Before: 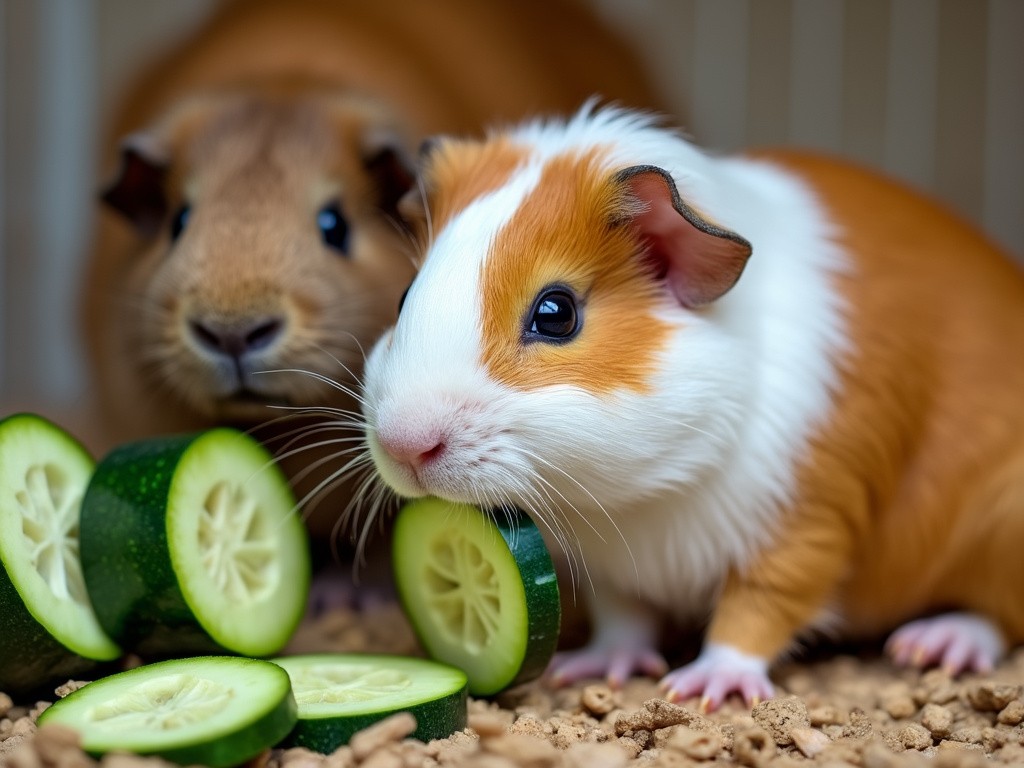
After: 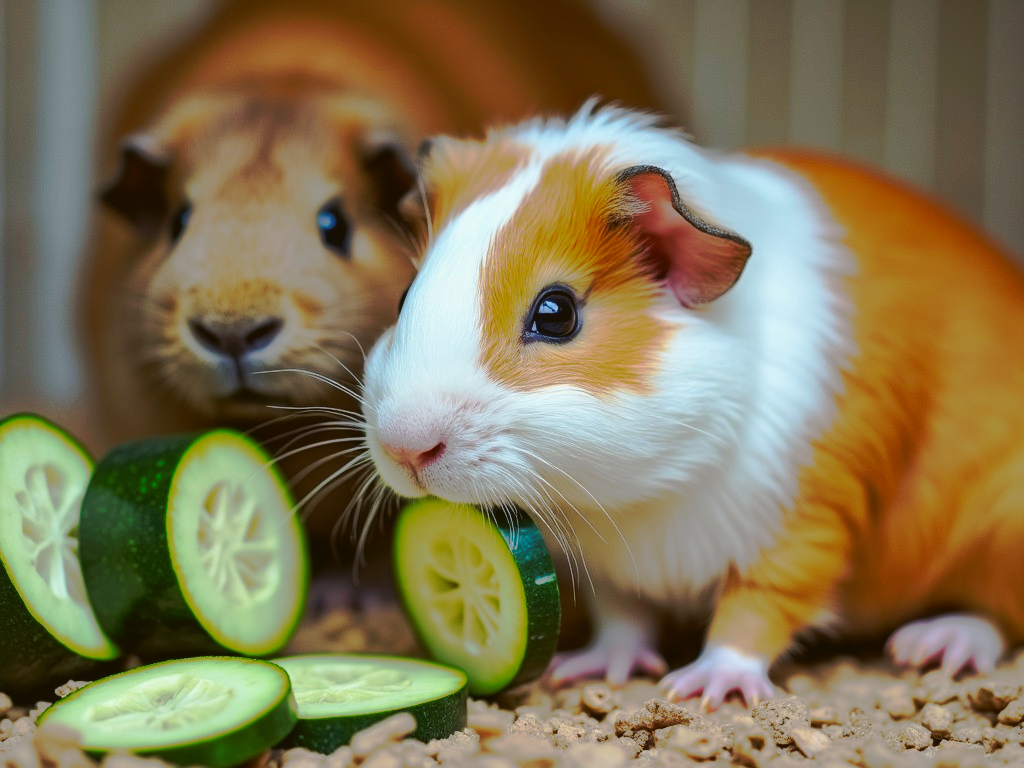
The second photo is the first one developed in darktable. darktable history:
color balance: lift [1.004, 1.002, 1.002, 0.998], gamma [1, 1.007, 1.002, 0.993], gain [1, 0.977, 1.013, 1.023], contrast -3.64%
tone curve: curves: ch0 [(0, 0) (0.003, 0.005) (0.011, 0.012) (0.025, 0.026) (0.044, 0.046) (0.069, 0.071) (0.1, 0.098) (0.136, 0.135) (0.177, 0.178) (0.224, 0.217) (0.277, 0.274) (0.335, 0.335) (0.399, 0.442) (0.468, 0.543) (0.543, 0.6) (0.623, 0.628) (0.709, 0.679) (0.801, 0.782) (0.898, 0.904) (1, 1)], preserve colors none
